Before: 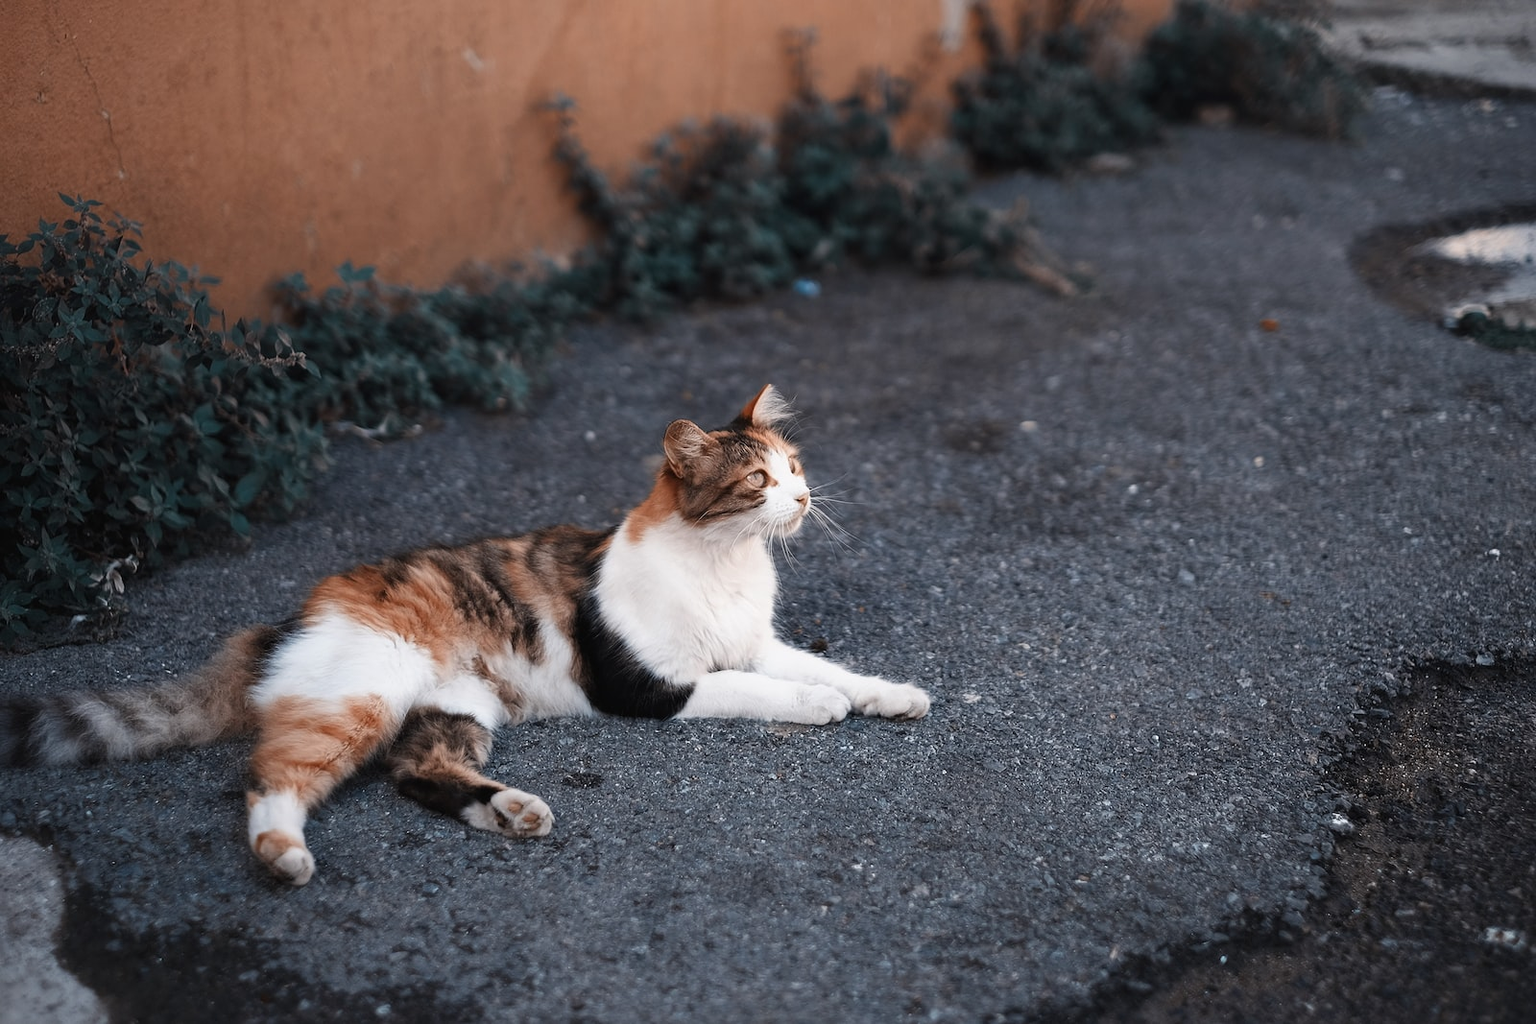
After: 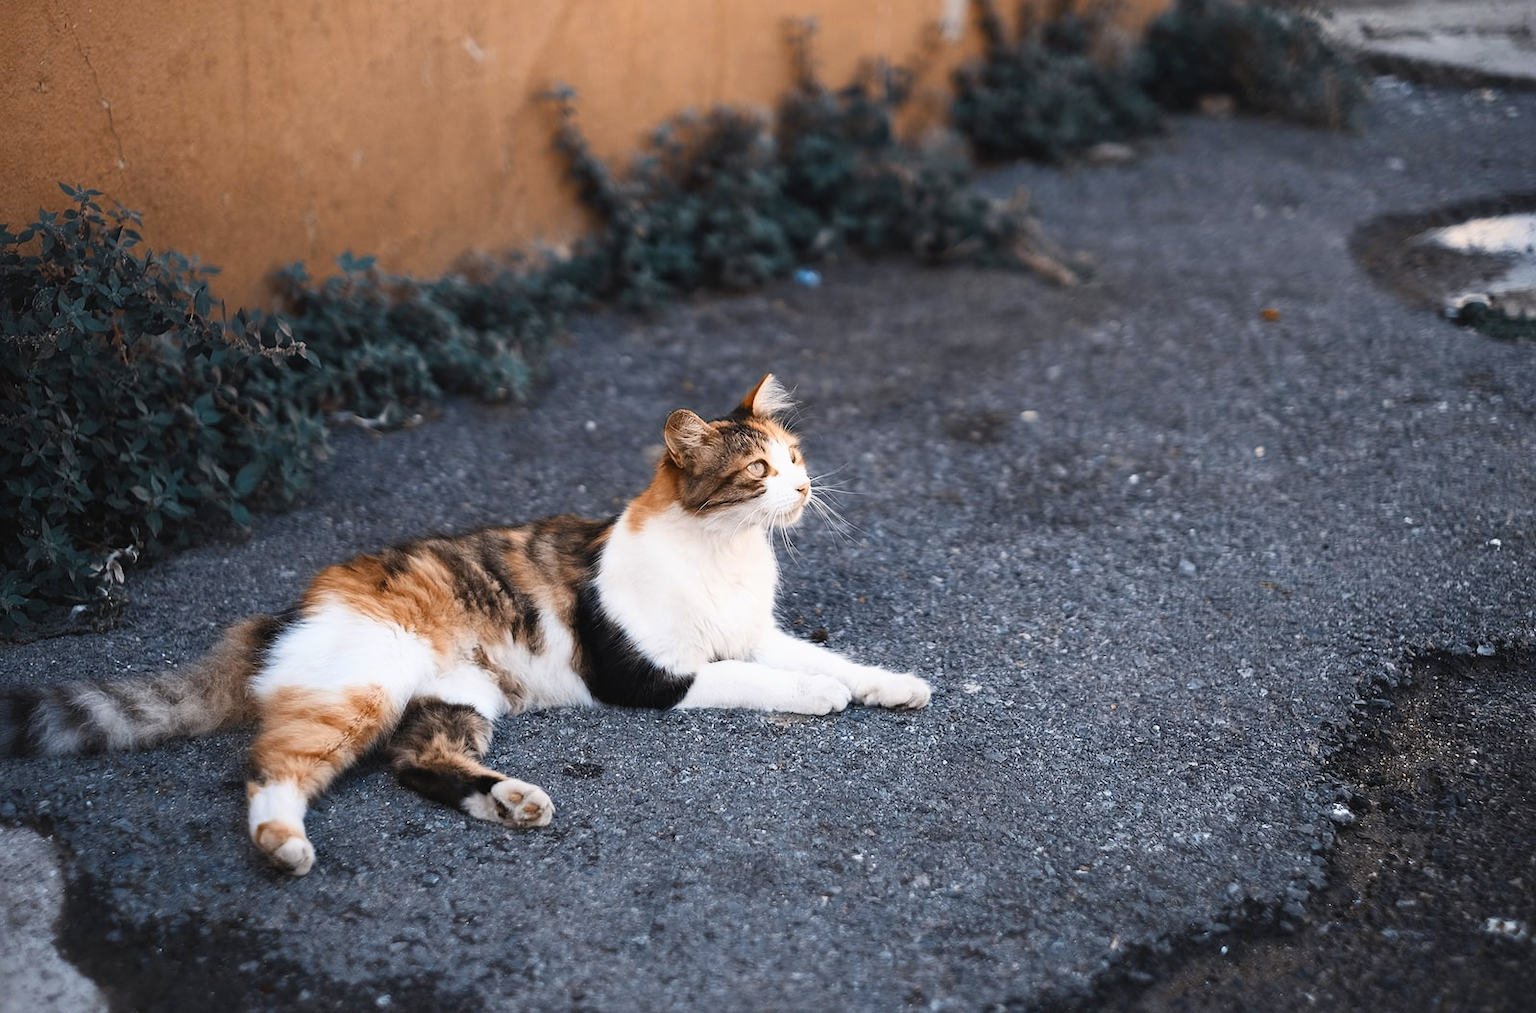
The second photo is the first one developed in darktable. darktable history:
crop: top 1.049%, right 0.001%
color contrast: green-magenta contrast 0.8, blue-yellow contrast 1.1, unbound 0
contrast brightness saturation: contrast 0.2, brightness 0.16, saturation 0.22
